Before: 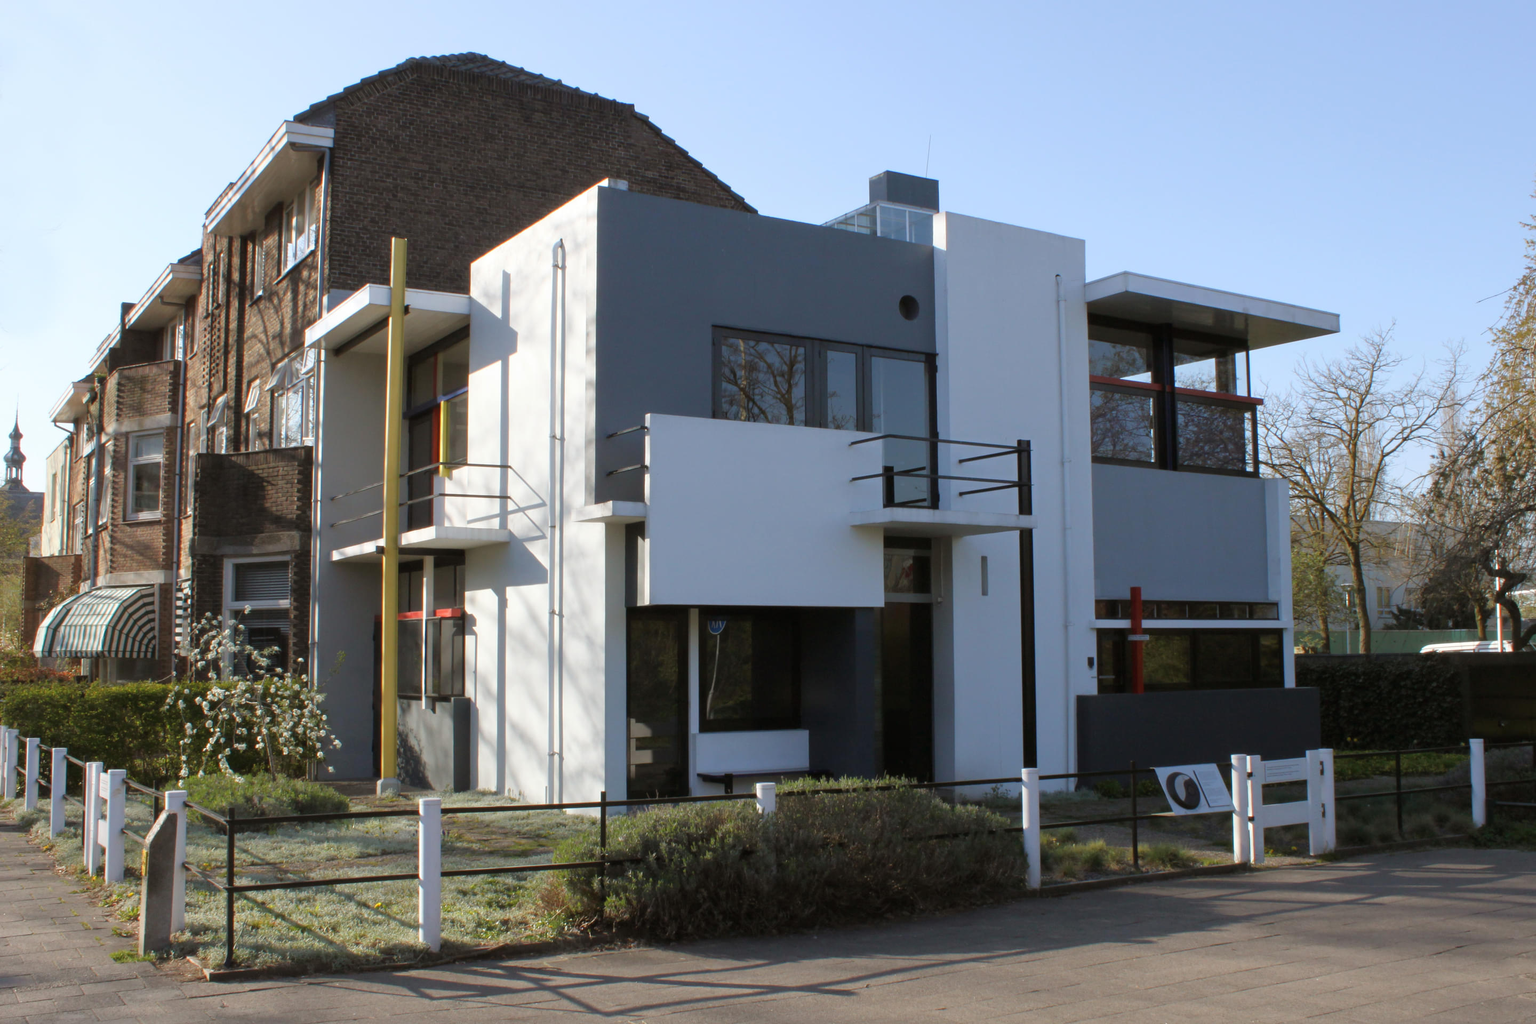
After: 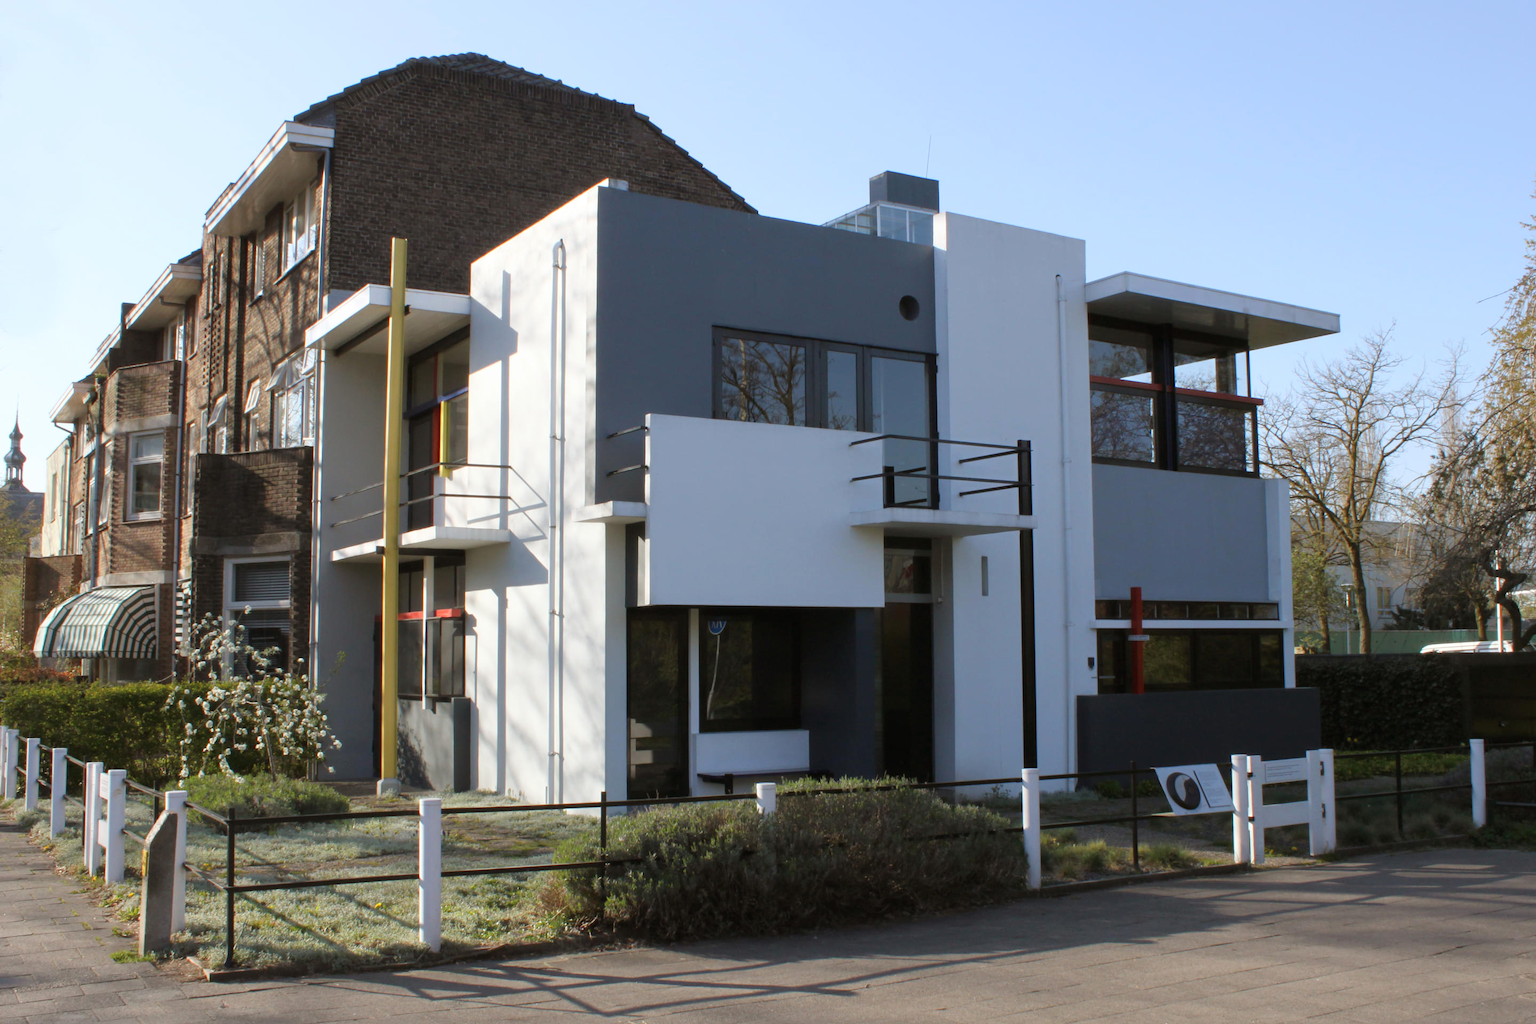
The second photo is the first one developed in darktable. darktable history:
contrast brightness saturation: contrast 0.103, brightness 0.022, saturation 0.017
